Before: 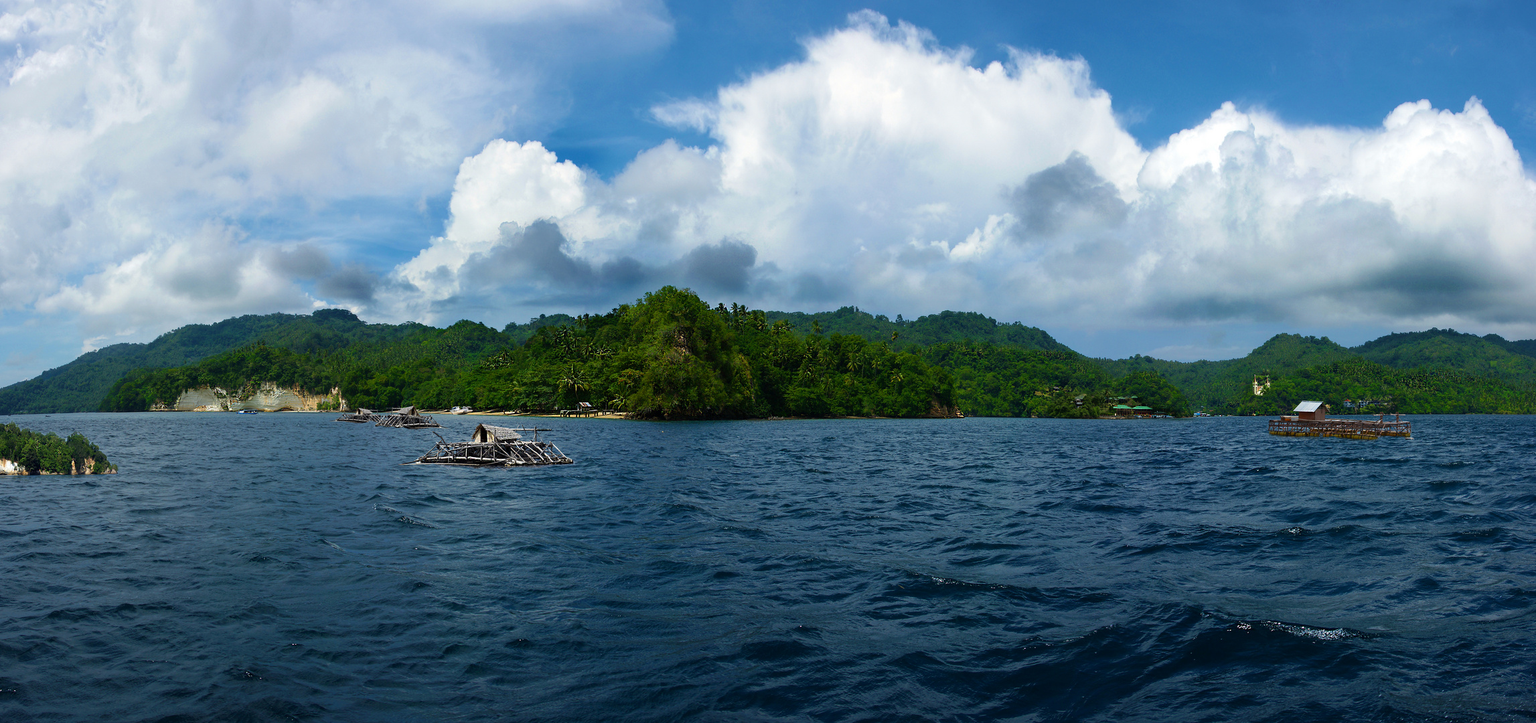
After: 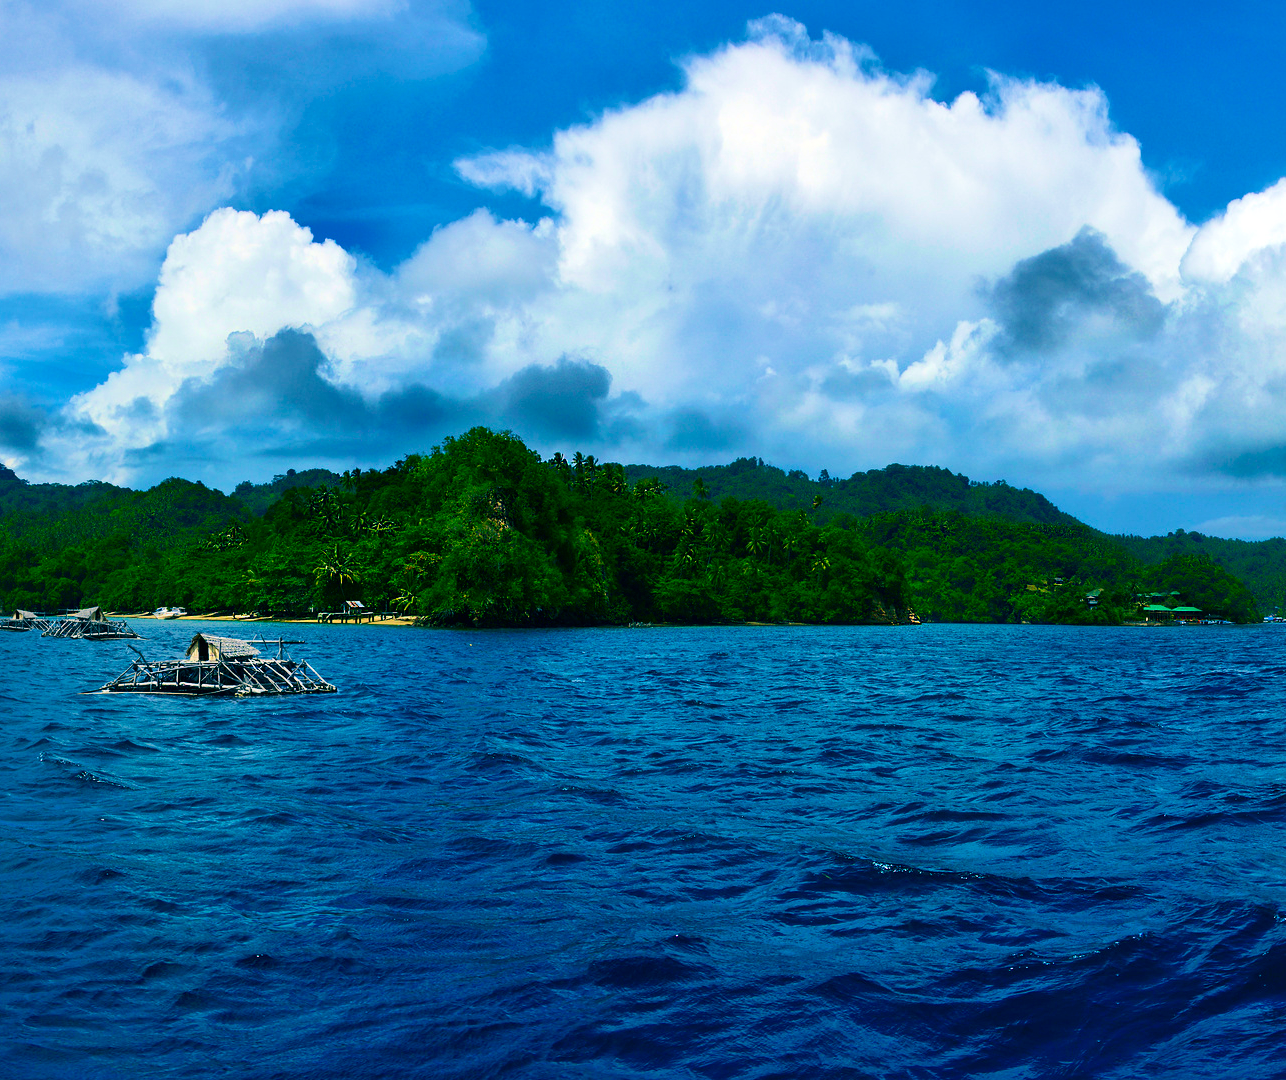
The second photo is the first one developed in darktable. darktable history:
color balance rgb: shadows lift › luminance -28.765%, shadows lift › chroma 10.268%, shadows lift › hue 228.74°, linear chroma grading › global chroma 8.894%, perceptual saturation grading › global saturation 0.663%, global vibrance 9.158%
contrast brightness saturation: contrast 0.182, saturation 0.297
velvia: strength 49.36%
local contrast: mode bilateral grid, contrast 21, coarseness 51, detail 120%, midtone range 0.2
contrast equalizer: y [[0.6 ×6], [0.55 ×6], [0 ×6], [0 ×6], [0 ×6]], mix -0.185
crop and rotate: left 22.625%, right 21.284%
shadows and highlights: soften with gaussian
